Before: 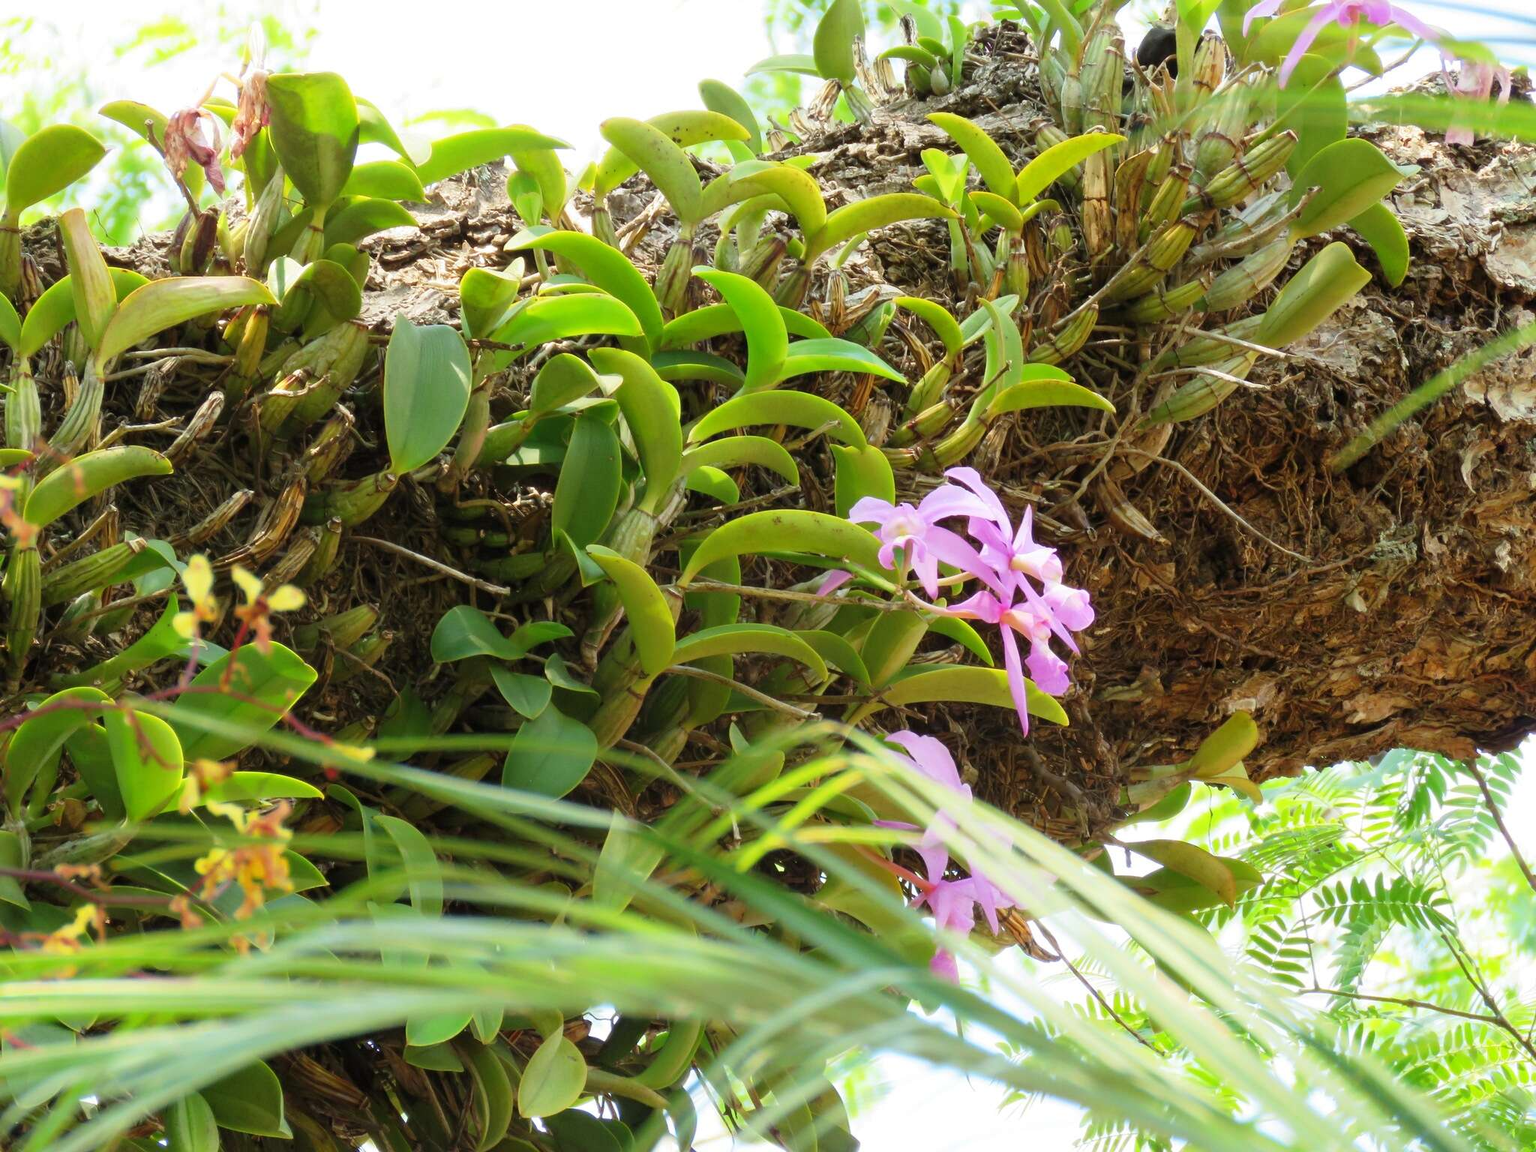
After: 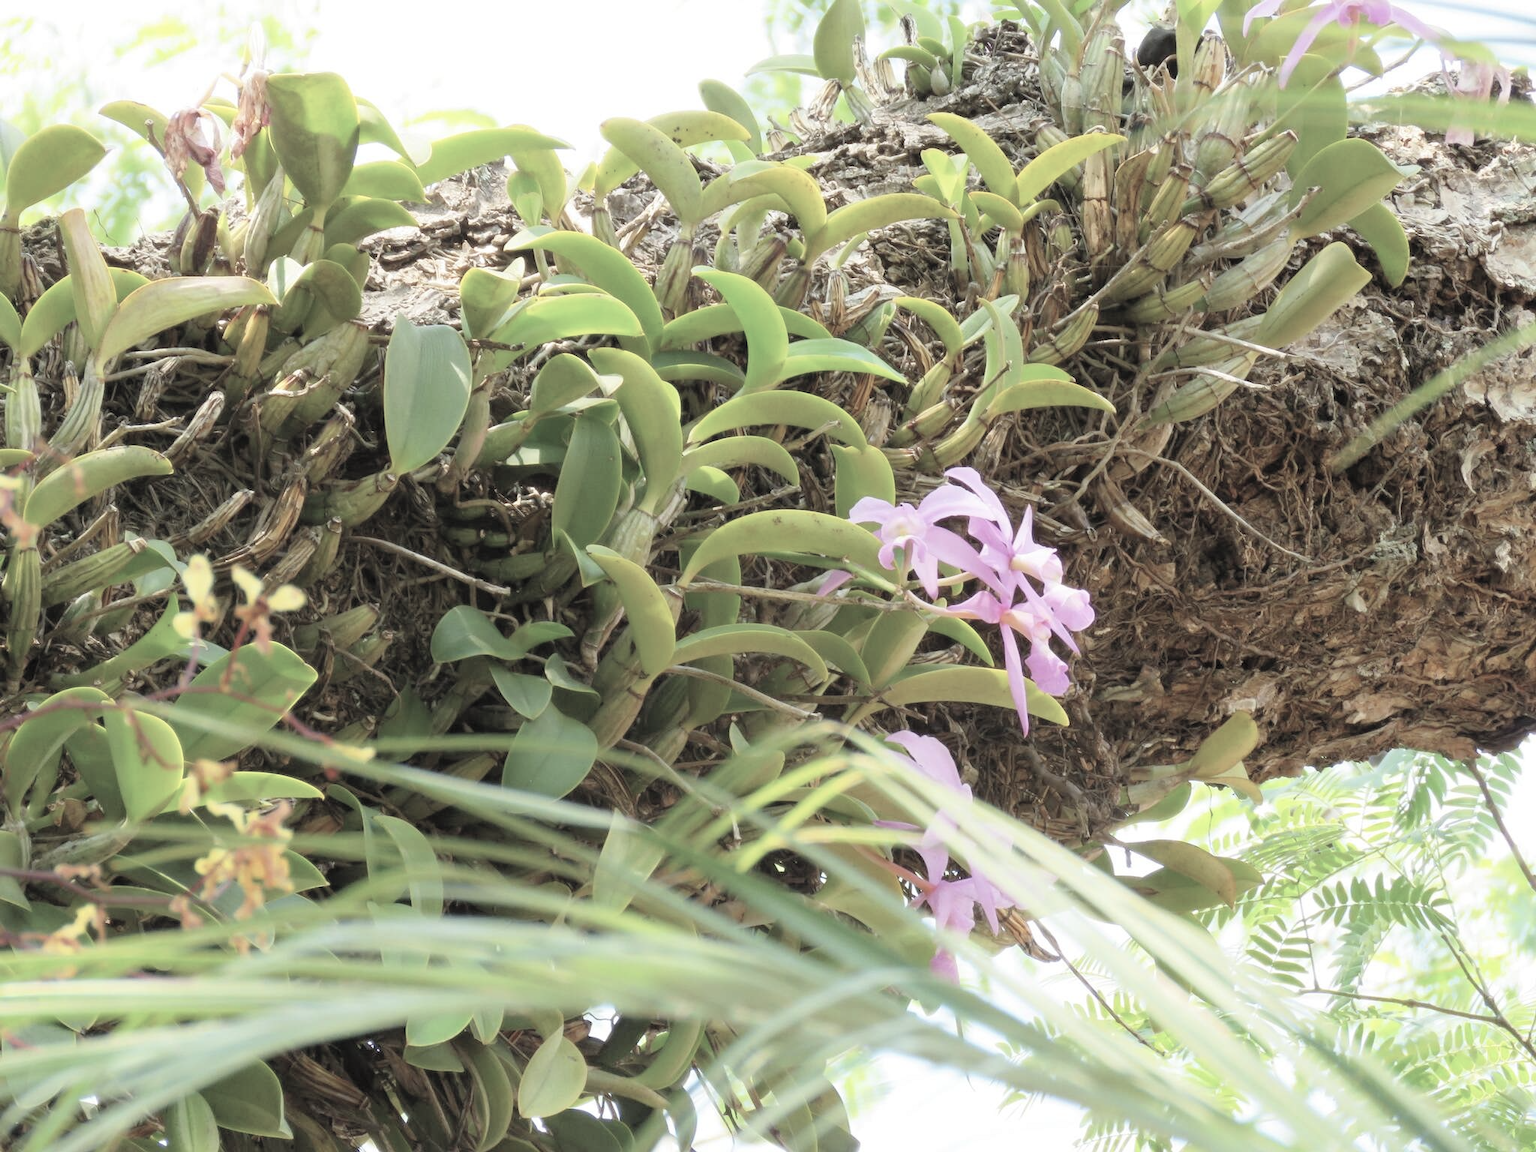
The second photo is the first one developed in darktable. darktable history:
exposure: compensate highlight preservation false
contrast brightness saturation: brightness 0.18, saturation -0.5
